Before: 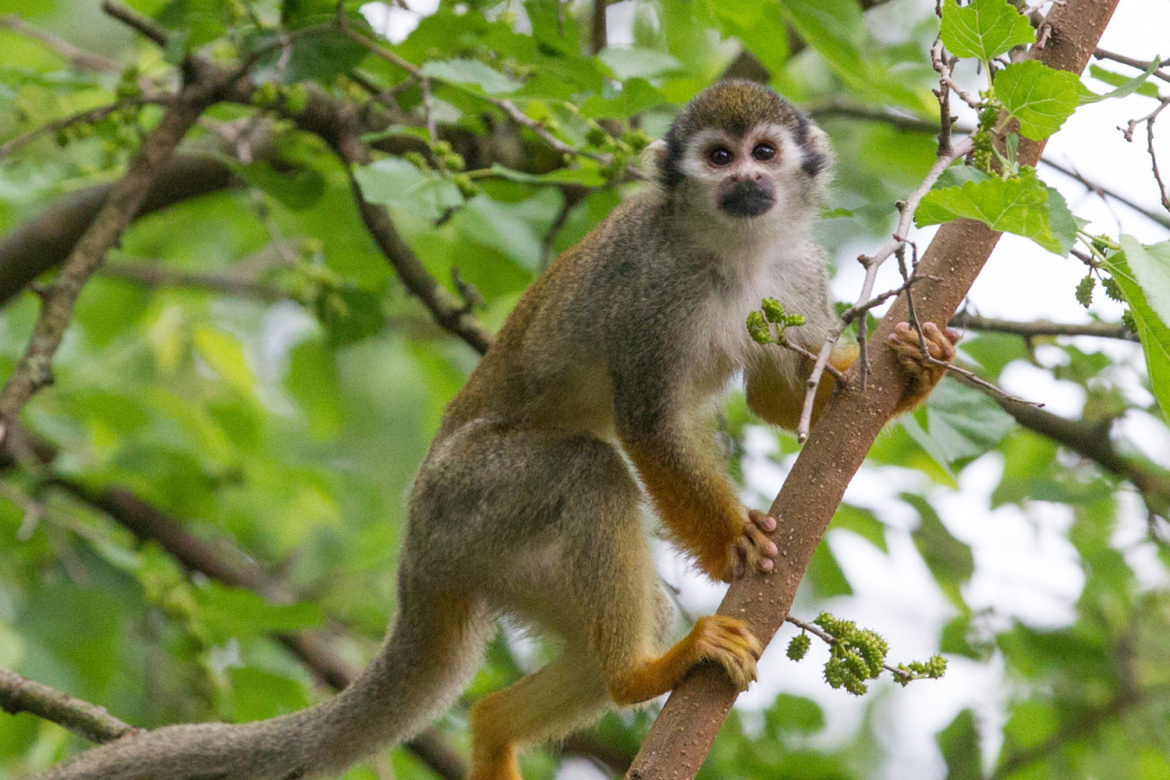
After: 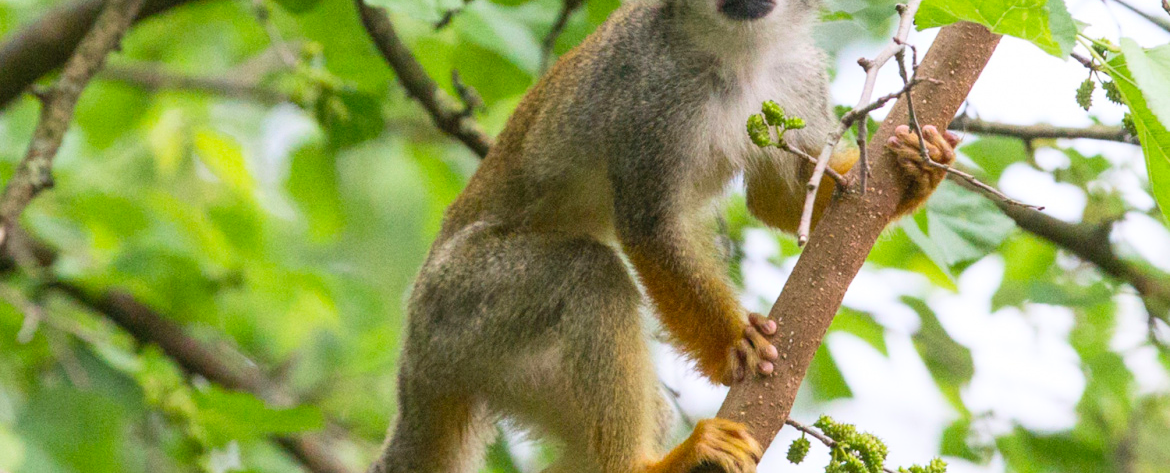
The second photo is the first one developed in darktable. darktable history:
contrast brightness saturation: contrast 0.2, brightness 0.16, saturation 0.22
crop and rotate: top 25.357%, bottom 13.942%
tone equalizer: on, module defaults
